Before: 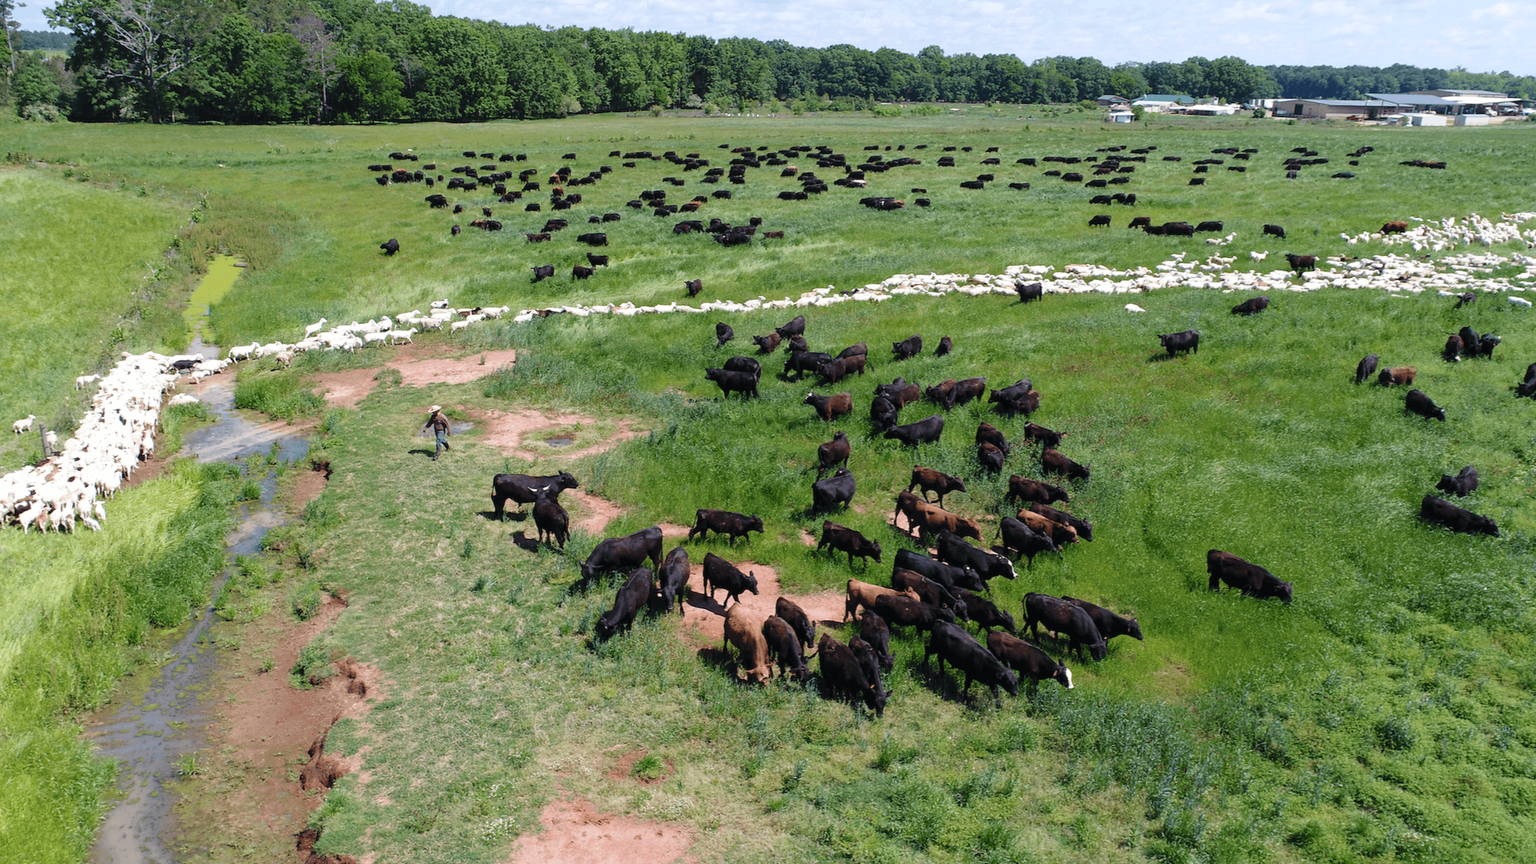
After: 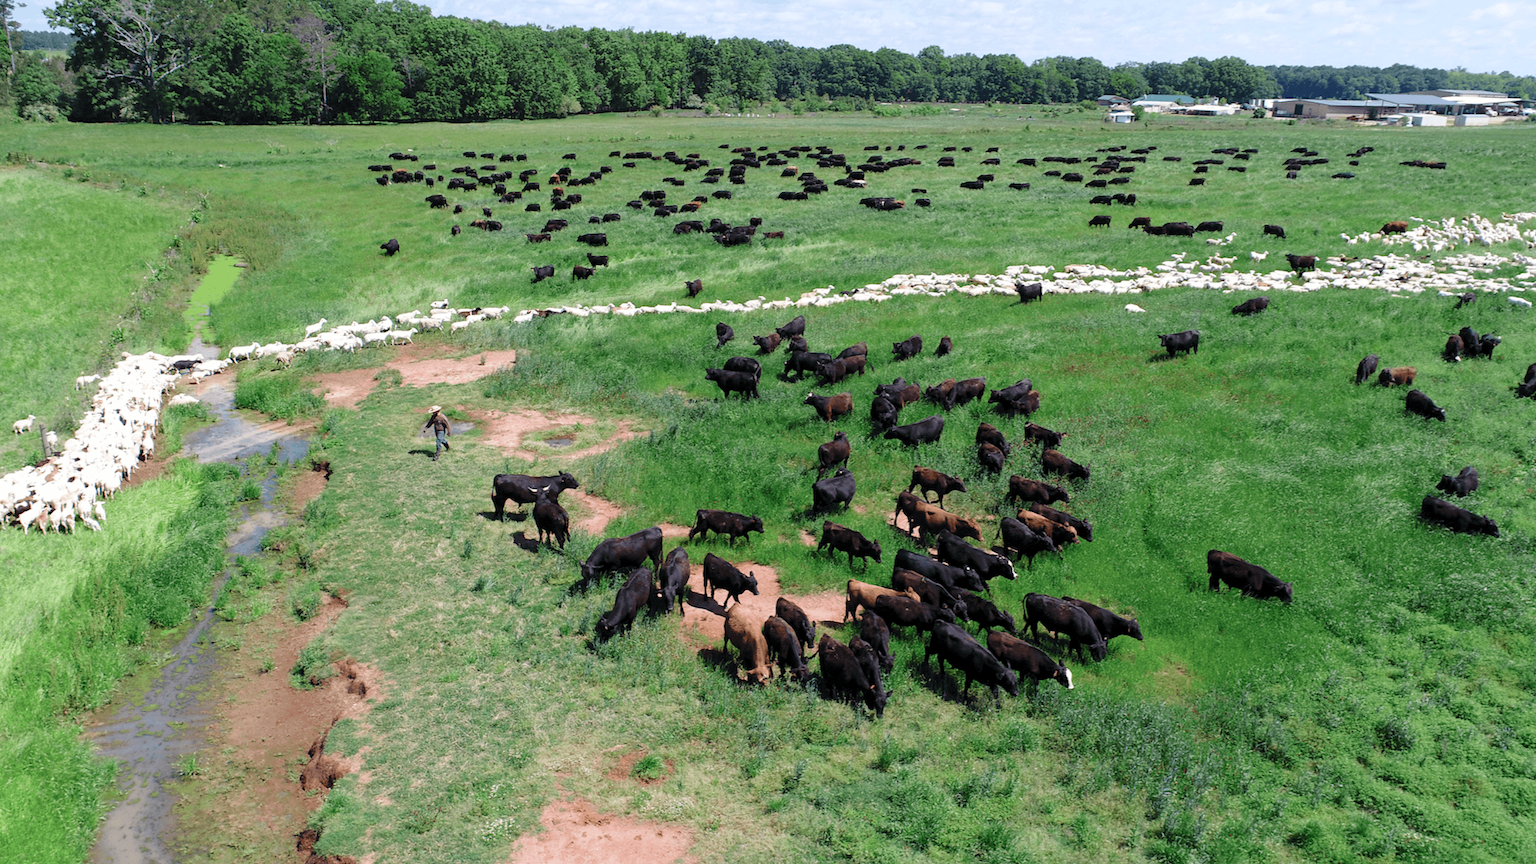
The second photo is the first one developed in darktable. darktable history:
color zones: curves: ch2 [(0, 0.5) (0.143, 0.517) (0.286, 0.571) (0.429, 0.522) (0.571, 0.5) (0.714, 0.5) (0.857, 0.5) (1, 0.5)]
levels: levels [0.018, 0.493, 1]
